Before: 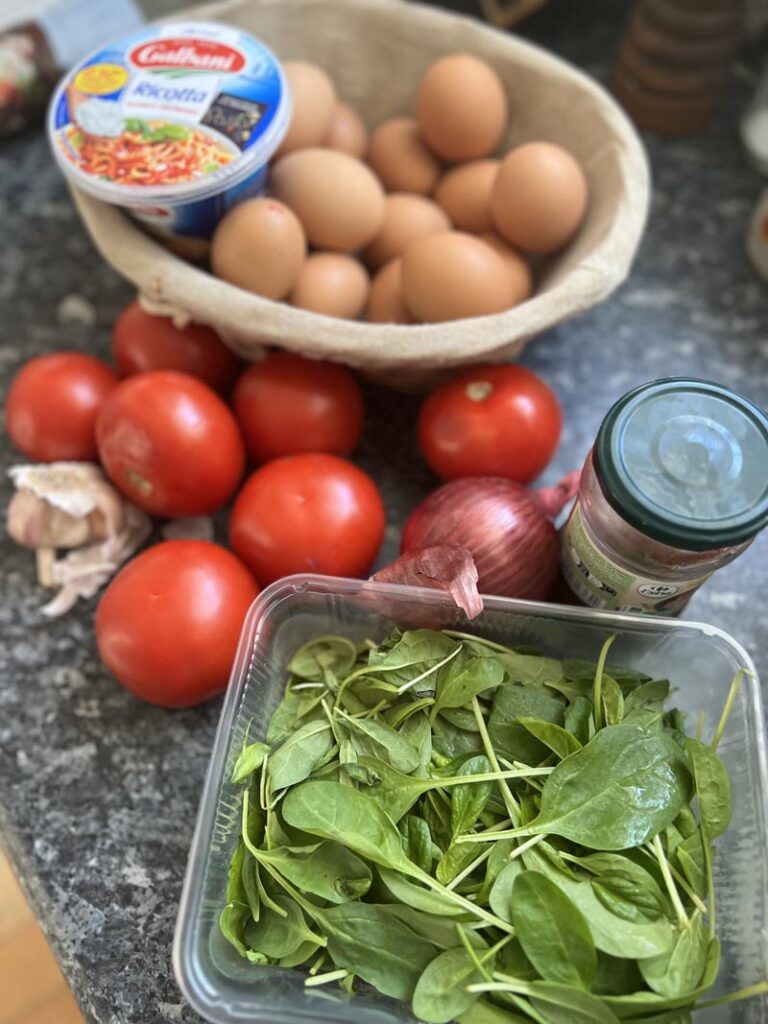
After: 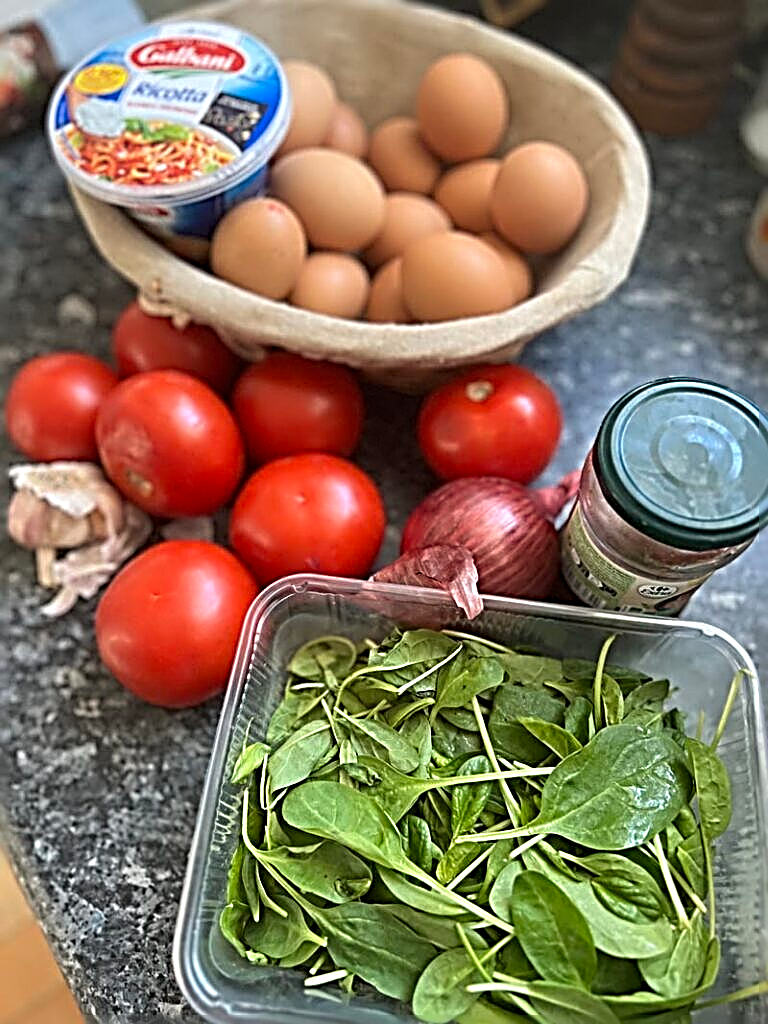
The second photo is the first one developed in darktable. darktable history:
sharpen: radius 3.204, amount 1.737
